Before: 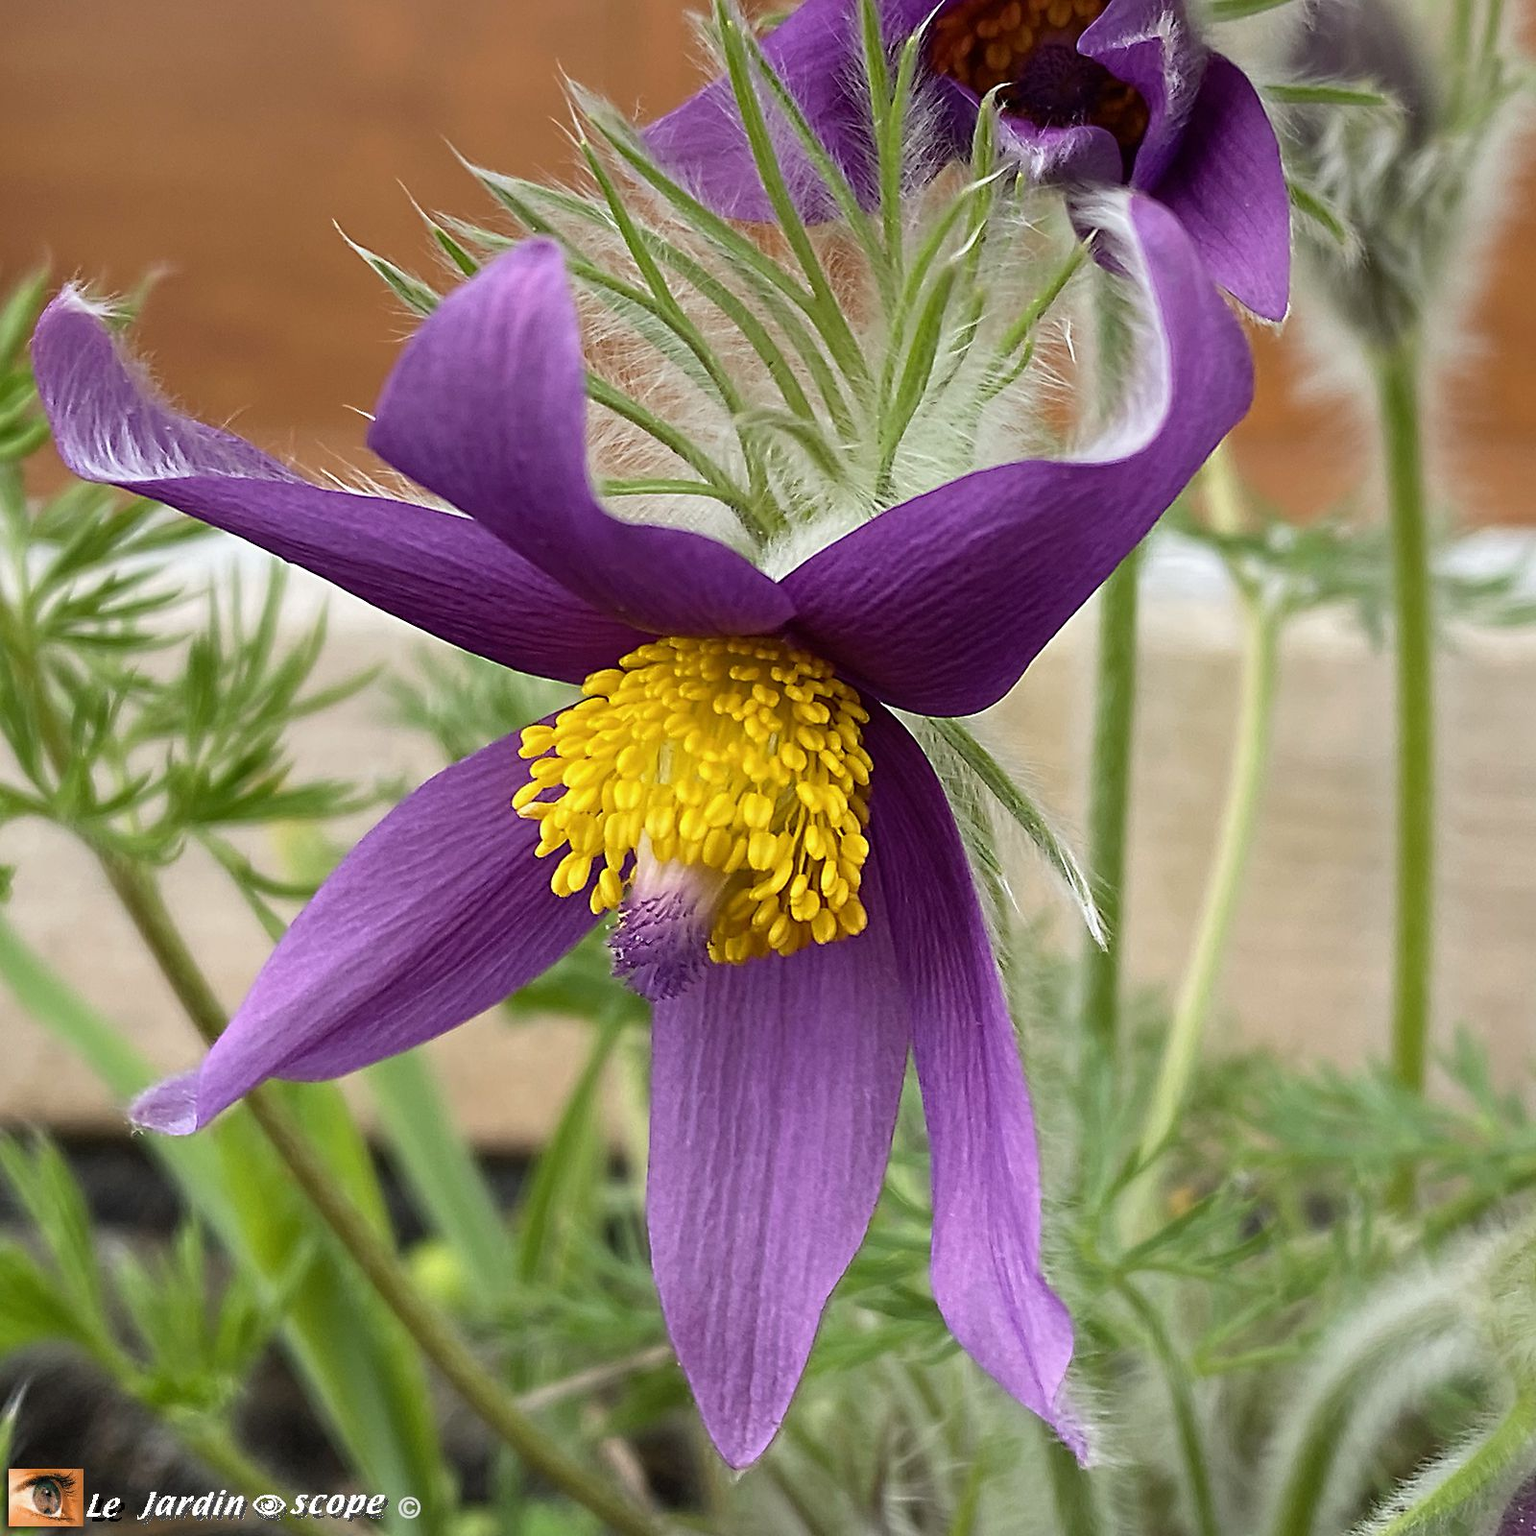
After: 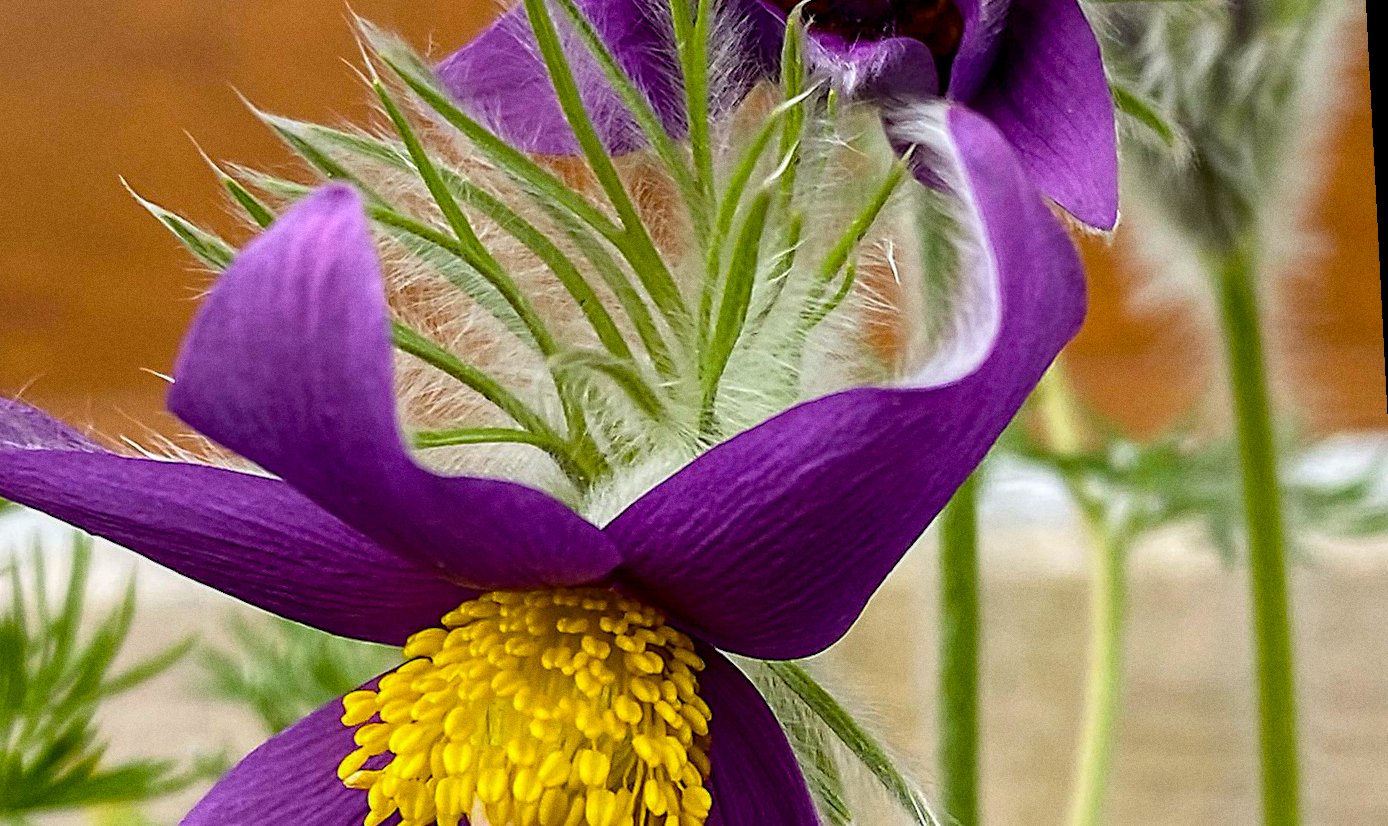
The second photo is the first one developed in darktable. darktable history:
rotate and perspective: rotation -3°, crop left 0.031, crop right 0.968, crop top 0.07, crop bottom 0.93
grain: coarseness 0.47 ISO
crop and rotate: left 11.812%, bottom 42.776%
color balance rgb: perceptual saturation grading › global saturation 30%, global vibrance 20%
local contrast: shadows 94%
